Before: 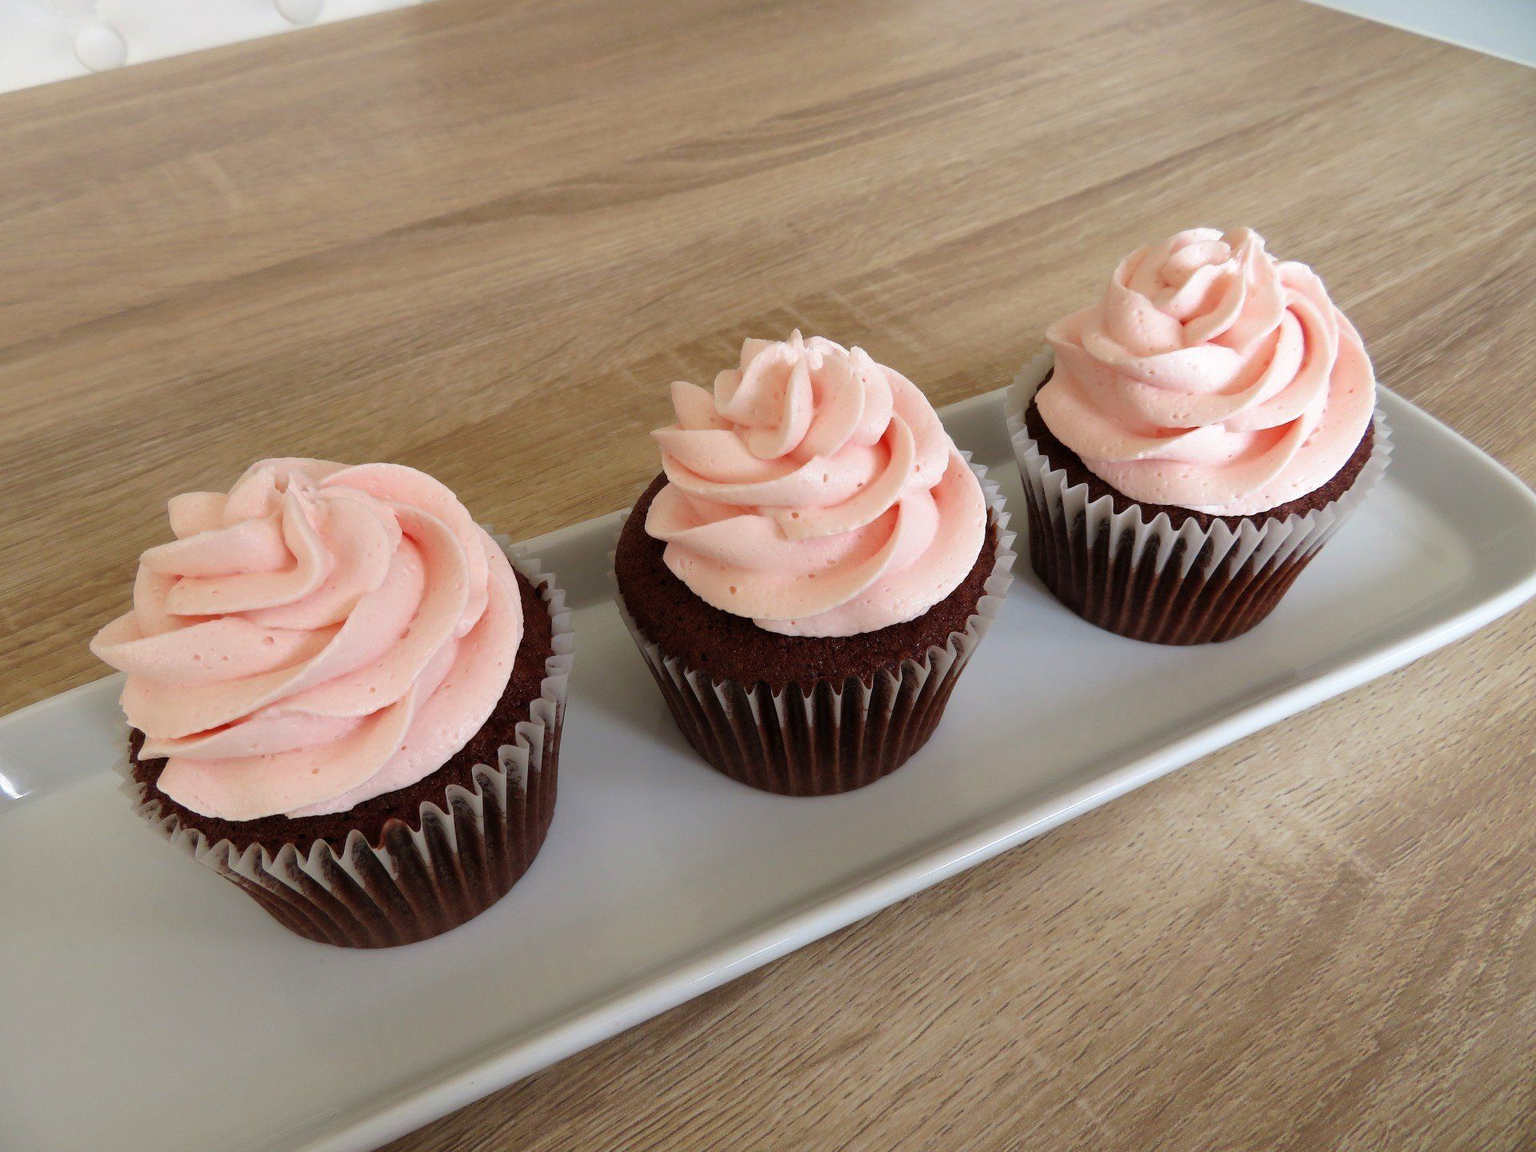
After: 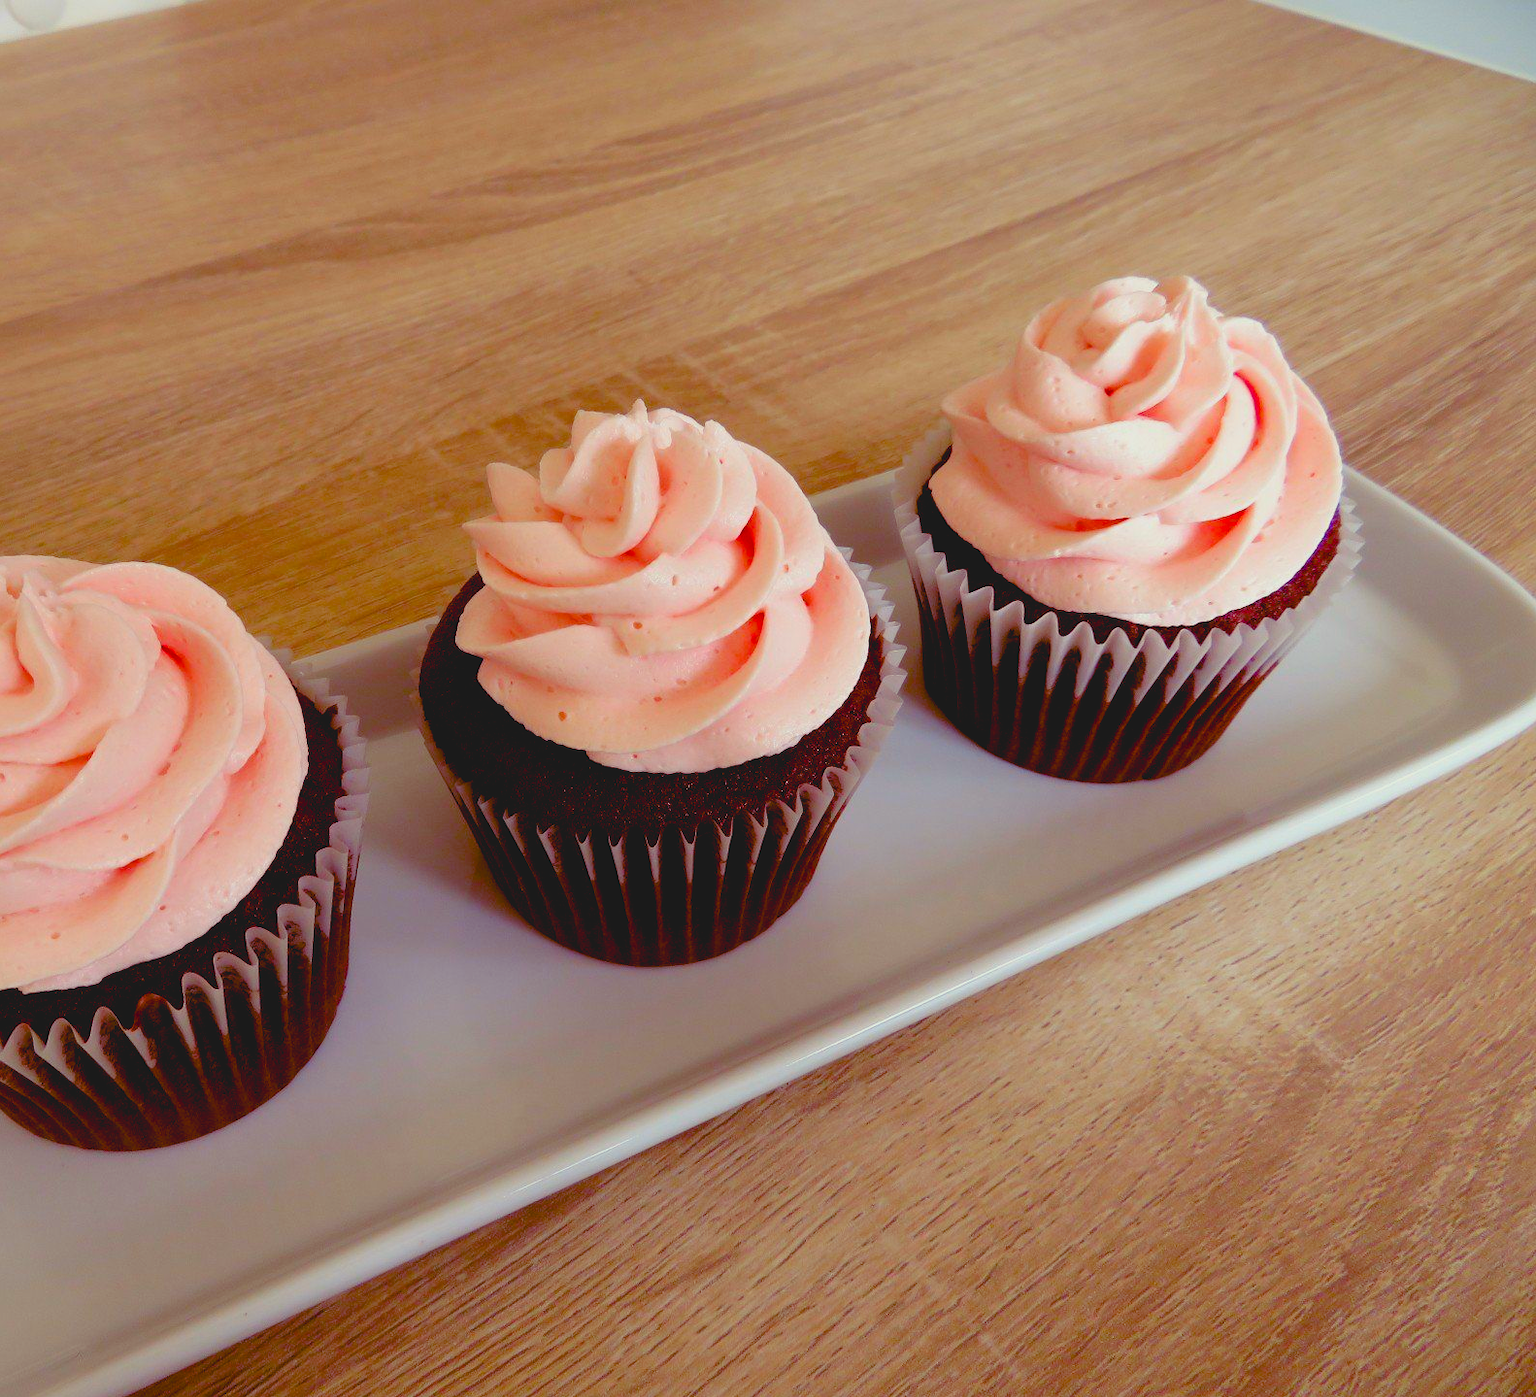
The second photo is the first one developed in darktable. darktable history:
color balance rgb: shadows lift › luminance -21.66%, shadows lift › chroma 8.98%, shadows lift › hue 283.37°, power › chroma 1.05%, power › hue 25.59°, highlights gain › luminance 6.08%, highlights gain › chroma 2.55%, highlights gain › hue 90°, global offset › luminance -0.87%, perceptual saturation grading › global saturation 25%, perceptual saturation grading › highlights -28.39%, perceptual saturation grading › shadows 33.98%
contrast brightness saturation: contrast -0.19, saturation 0.19
crop: left 17.582%, bottom 0.031%
color balance: lift [1, 1.015, 1.004, 0.985], gamma [1, 0.958, 0.971, 1.042], gain [1, 0.956, 0.977, 1.044]
